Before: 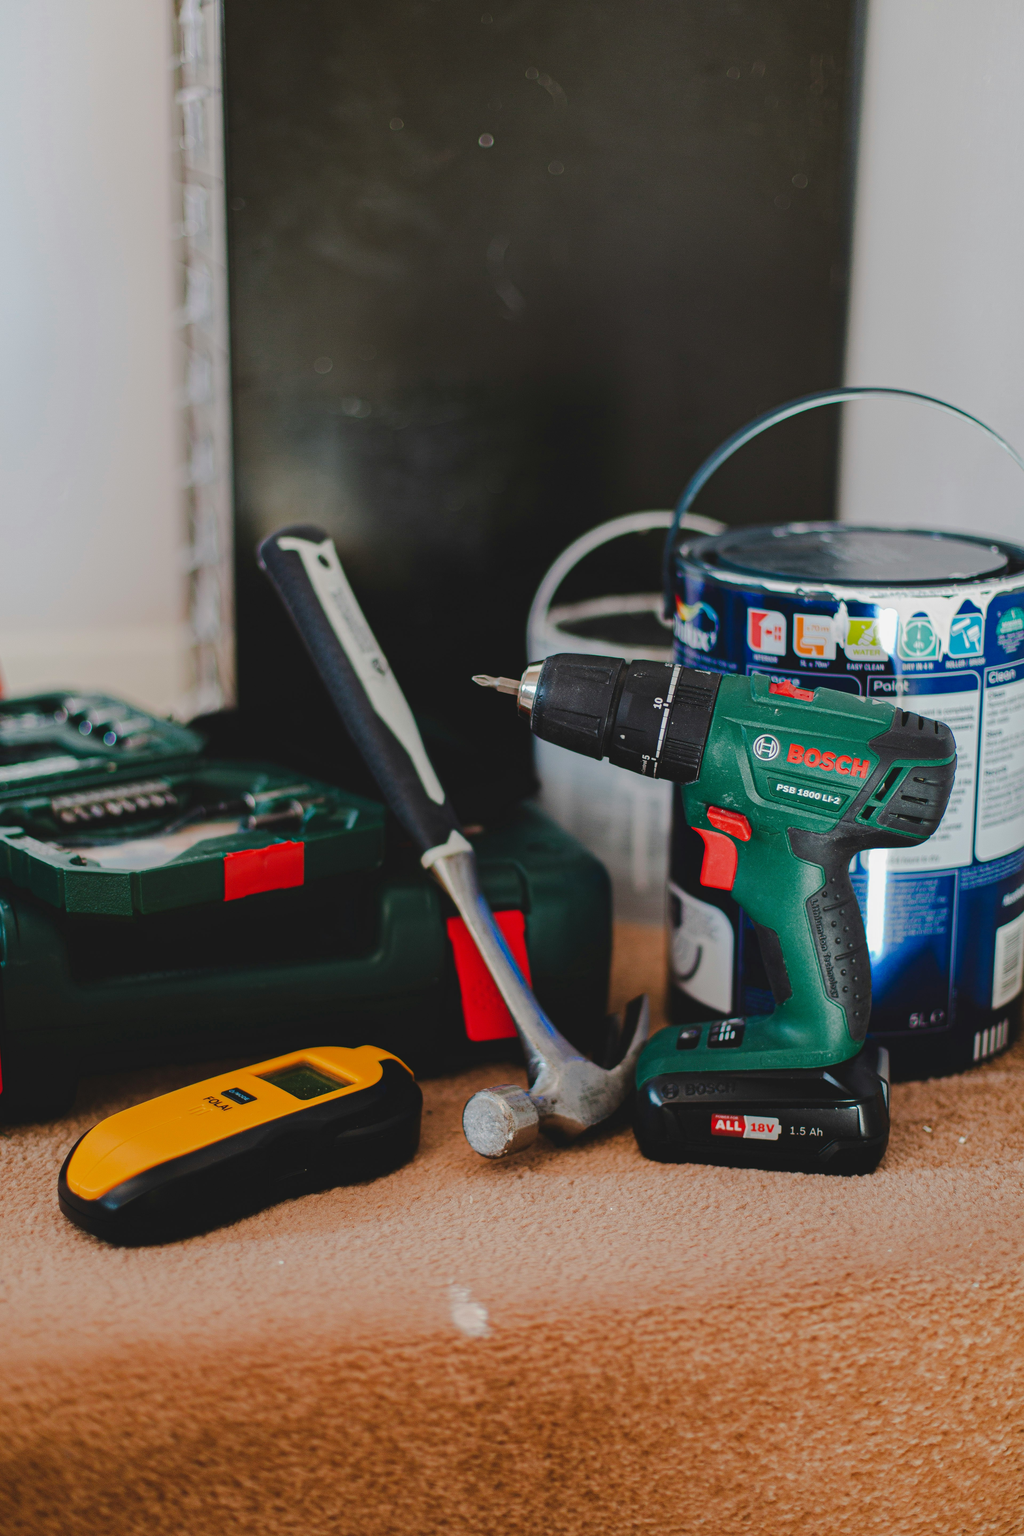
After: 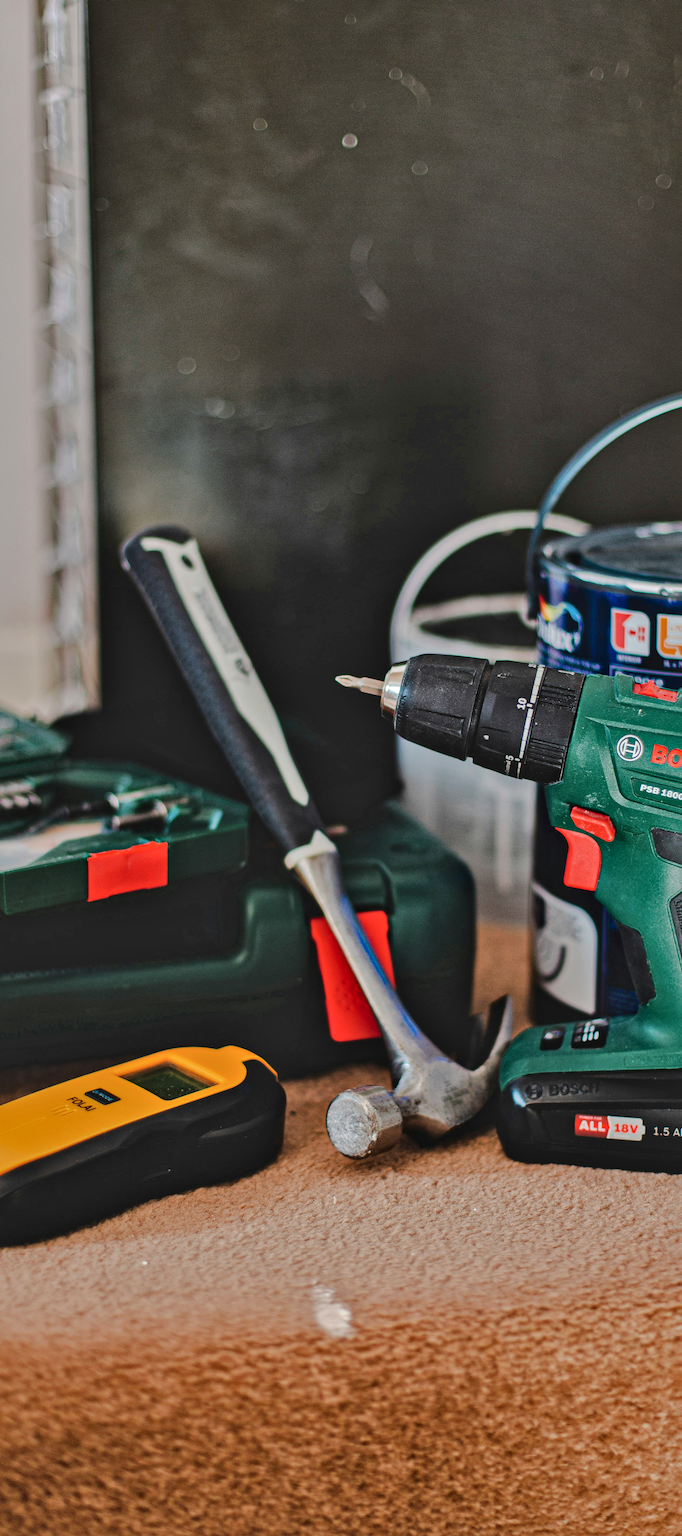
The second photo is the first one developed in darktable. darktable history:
crop and rotate: left 13.367%, right 19.979%
shadows and highlights: low approximation 0.01, soften with gaussian
local contrast: mode bilateral grid, contrast 20, coarseness 51, detail 172%, midtone range 0.2
